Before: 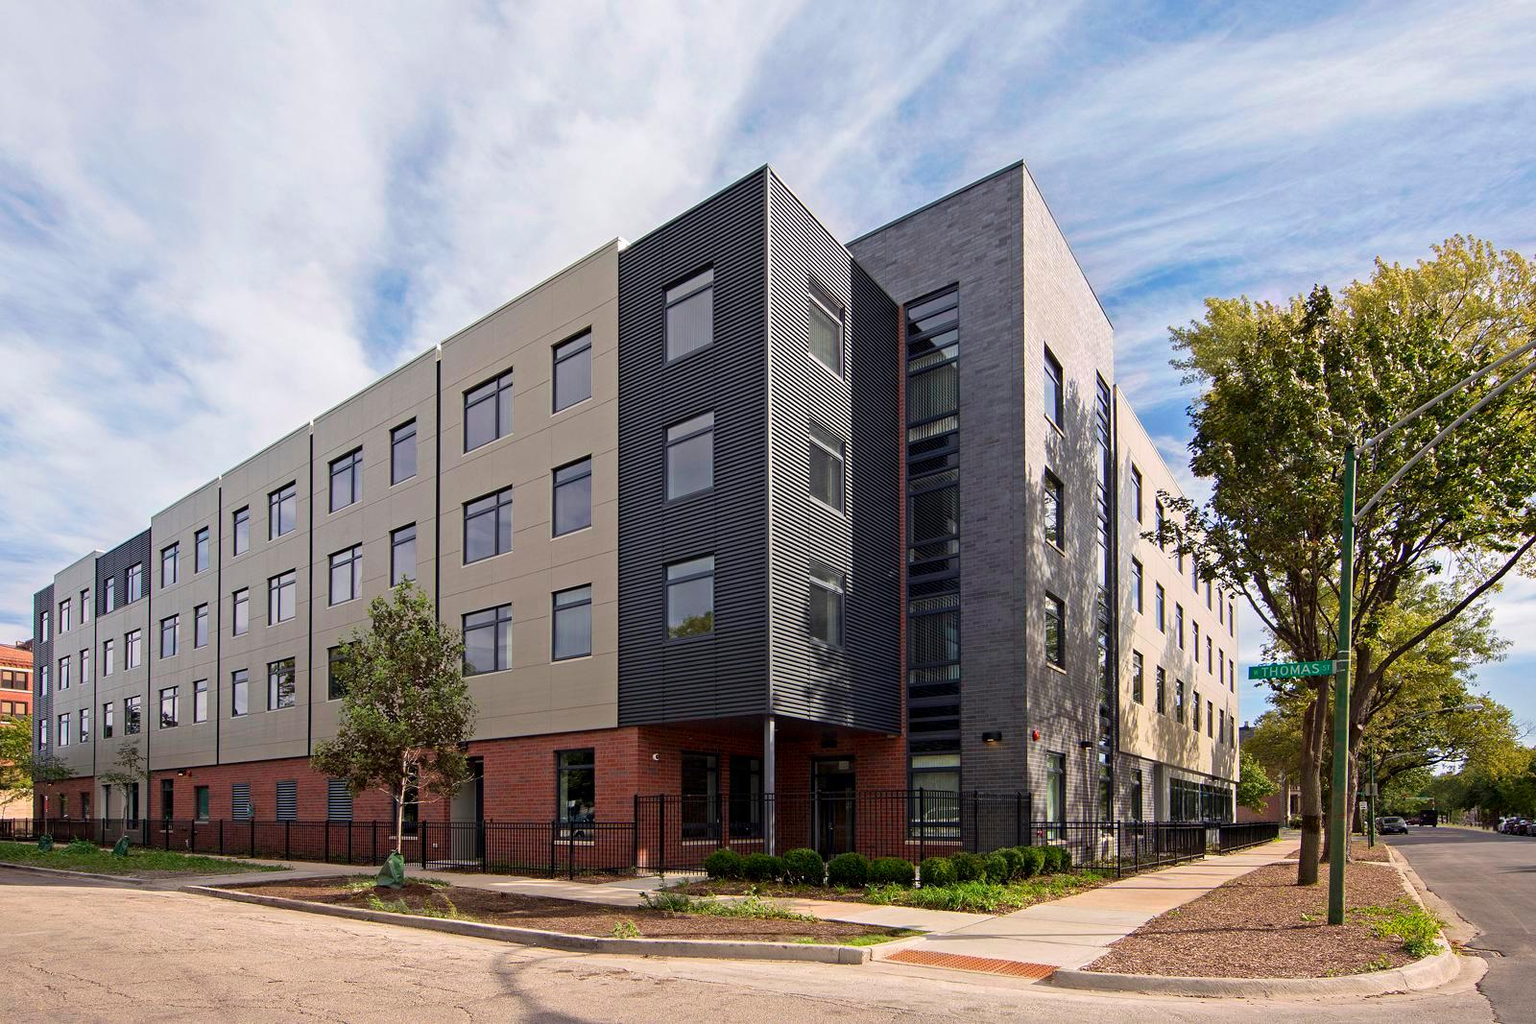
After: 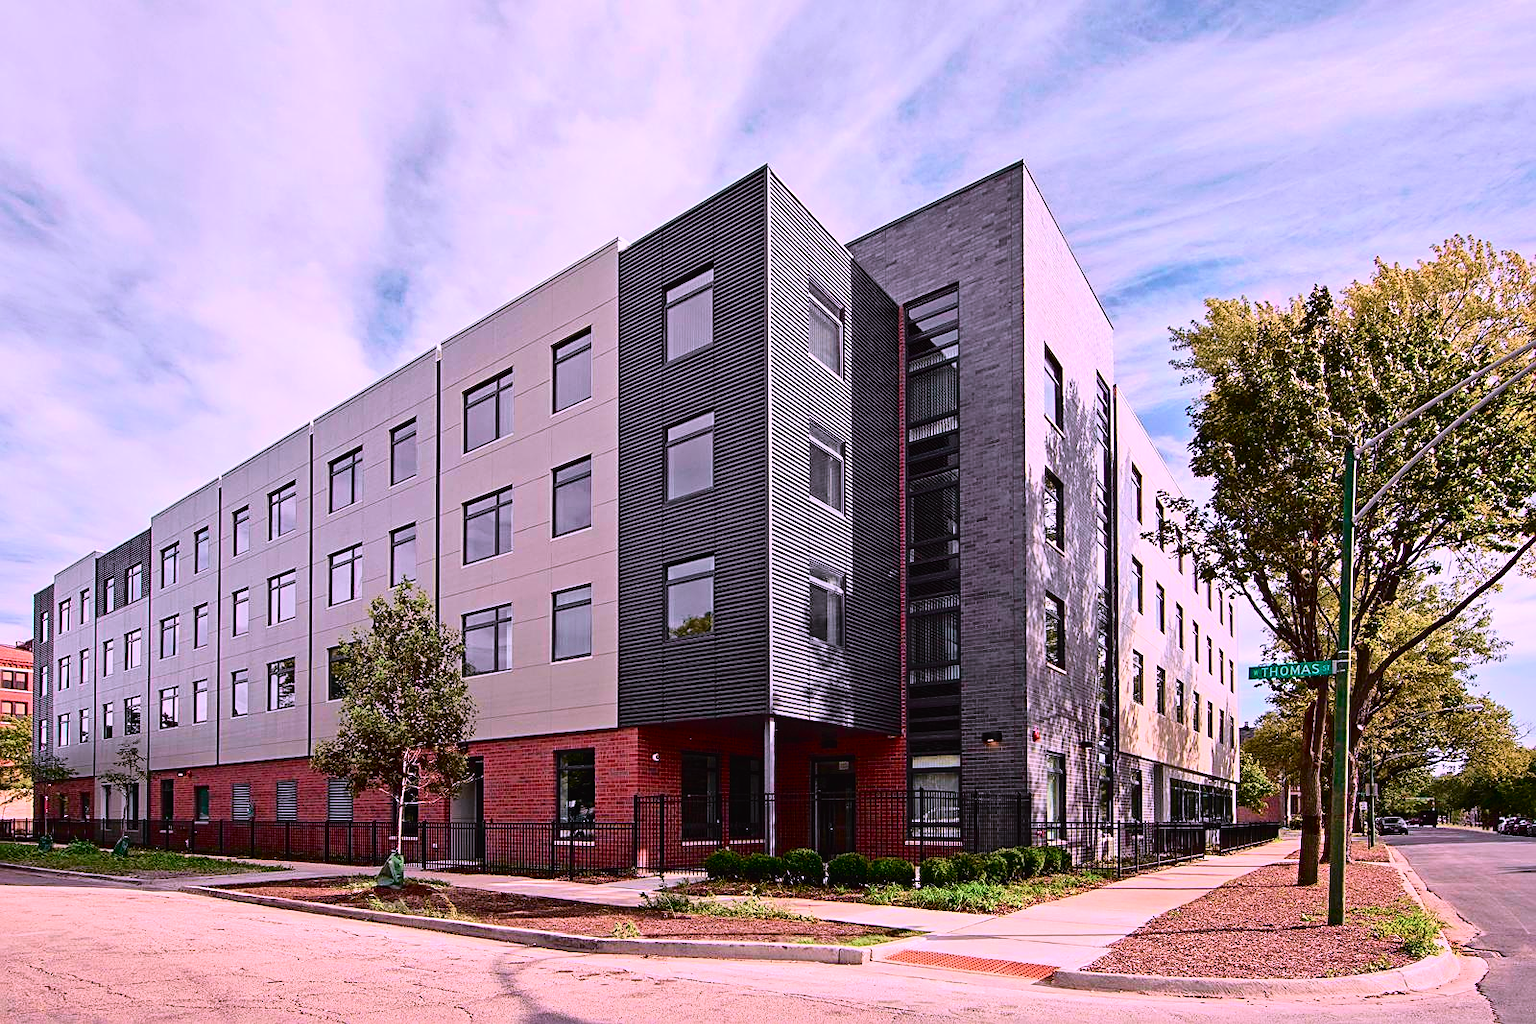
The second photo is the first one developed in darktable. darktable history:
shadows and highlights: soften with gaussian
tone curve: curves: ch0 [(0, 0.014) (0.17, 0.099) (0.392, 0.438) (0.725, 0.828) (0.872, 0.918) (1, 0.981)]; ch1 [(0, 0) (0.402, 0.36) (0.489, 0.491) (0.5, 0.503) (0.515, 0.52) (0.545, 0.572) (0.615, 0.662) (0.701, 0.725) (1, 1)]; ch2 [(0, 0) (0.42, 0.458) (0.485, 0.499) (0.503, 0.503) (0.531, 0.542) (0.561, 0.594) (0.644, 0.694) (0.717, 0.753) (1, 0.991)], color space Lab, independent channels
sharpen: on, module defaults
color correction: highlights a* 15.03, highlights b* -25.07
